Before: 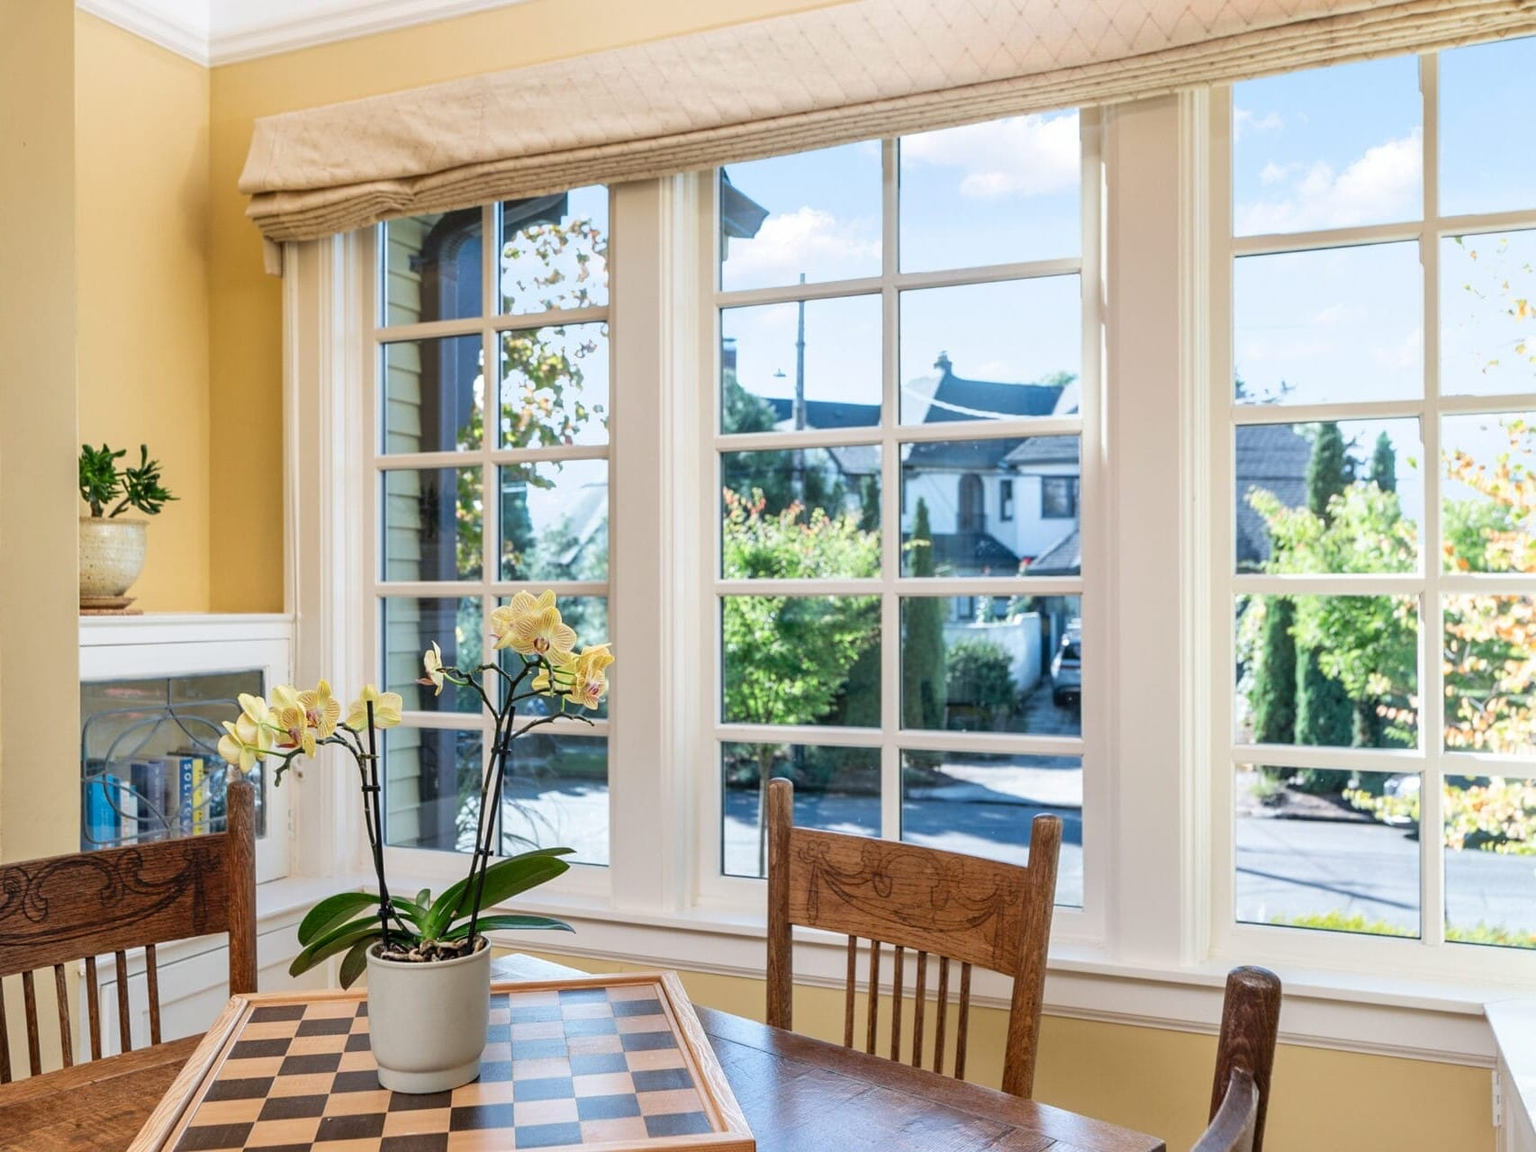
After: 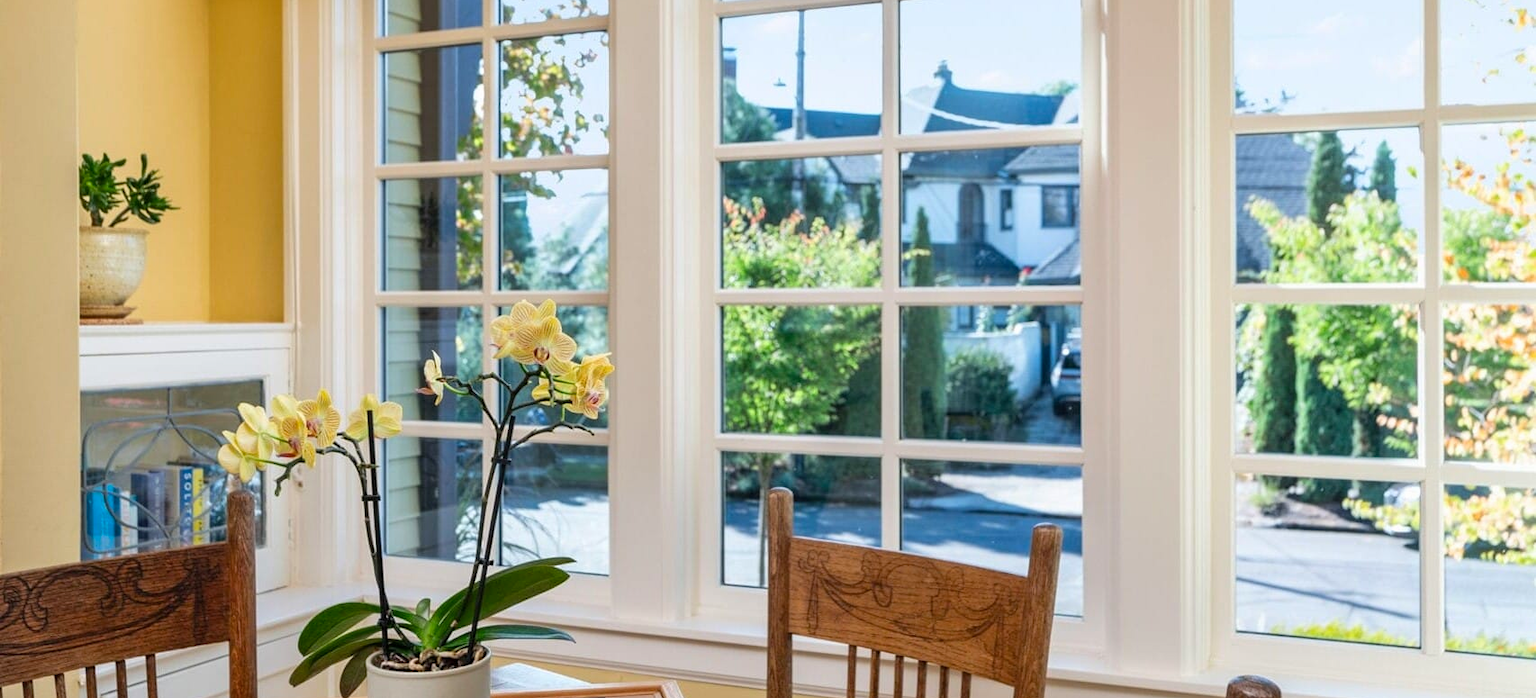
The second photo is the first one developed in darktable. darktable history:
crop and rotate: top 25.31%, bottom 14.015%
color balance rgb: linear chroma grading › shadows -8.299%, linear chroma grading › global chroma 9.947%, perceptual saturation grading › global saturation 6.174%, perceptual brilliance grading › global brilliance 2.802%, perceptual brilliance grading › highlights -3.39%, perceptual brilliance grading › shadows 2.88%
